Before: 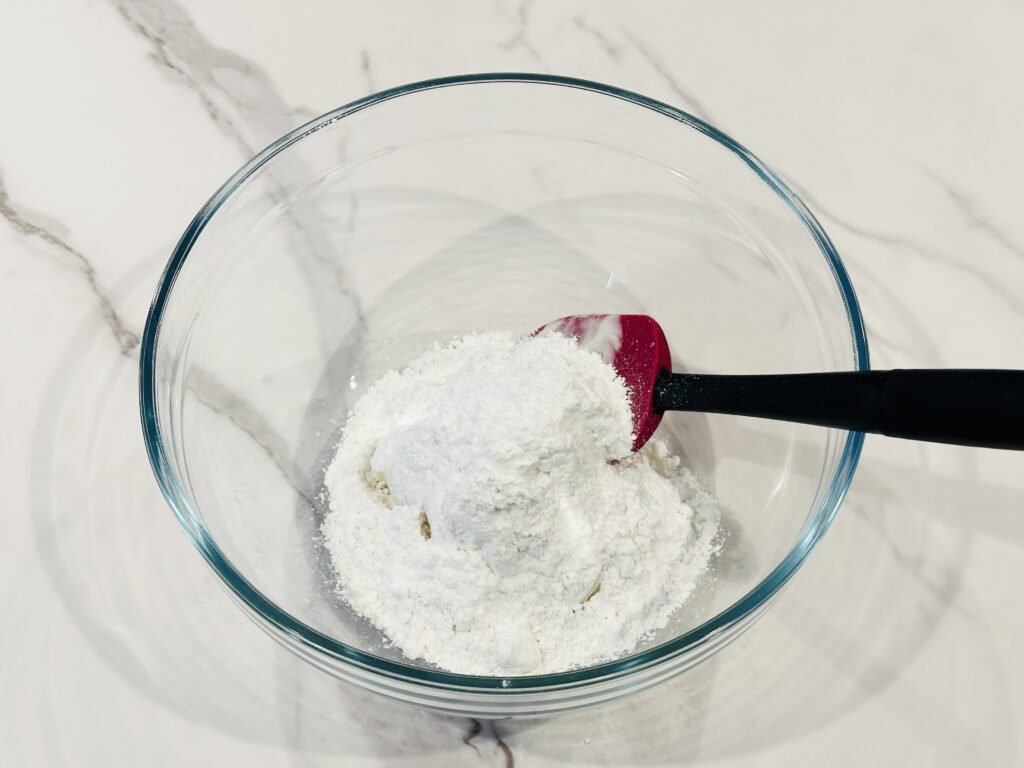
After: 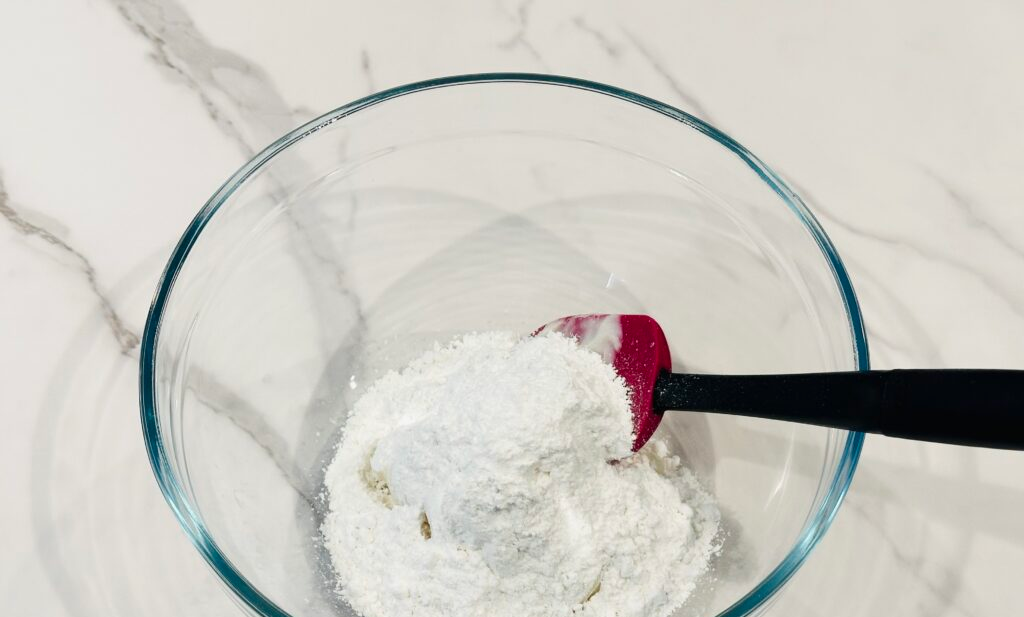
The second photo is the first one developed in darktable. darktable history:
crop: bottom 19.546%
